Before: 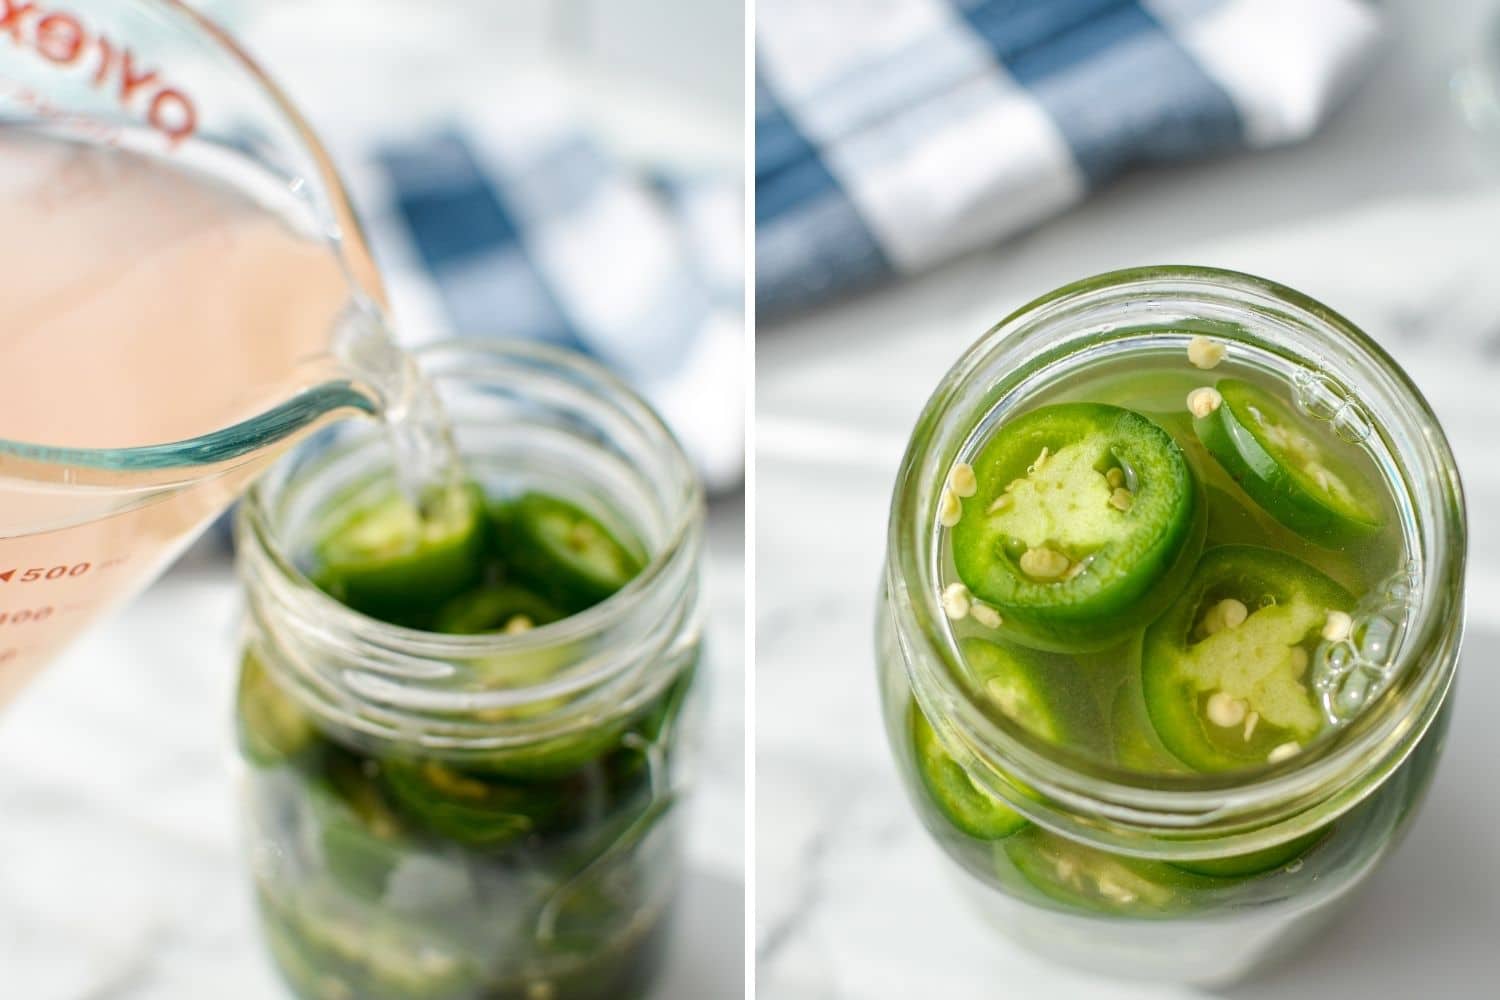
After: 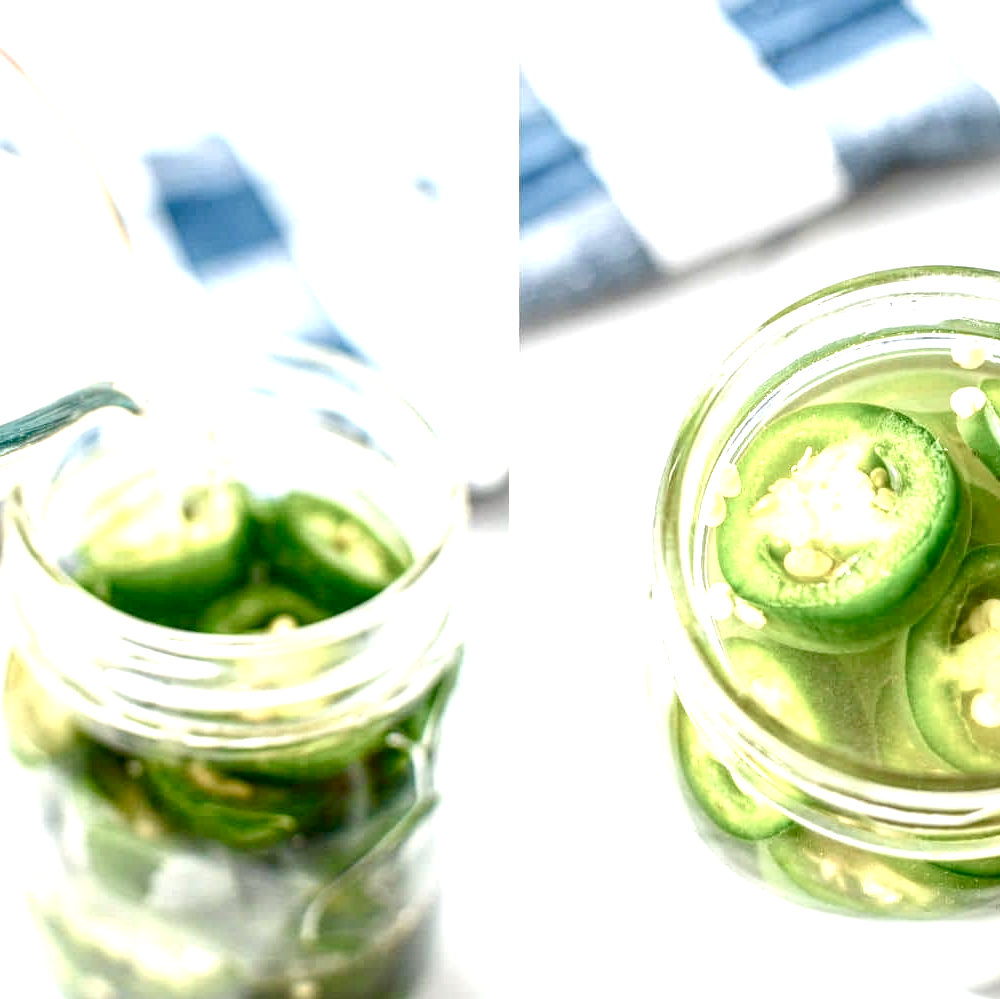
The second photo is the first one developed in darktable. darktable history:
crop and rotate: left 15.754%, right 17.579%
local contrast: highlights 60%, shadows 60%, detail 160%
color balance rgb: shadows lift › chroma 1%, shadows lift › hue 113°, highlights gain › chroma 0.2%, highlights gain › hue 333°, perceptual saturation grading › global saturation 20%, perceptual saturation grading › highlights -50%, perceptual saturation grading › shadows 25%, contrast -20%
exposure: exposure 2.003 EV, compensate highlight preservation false
